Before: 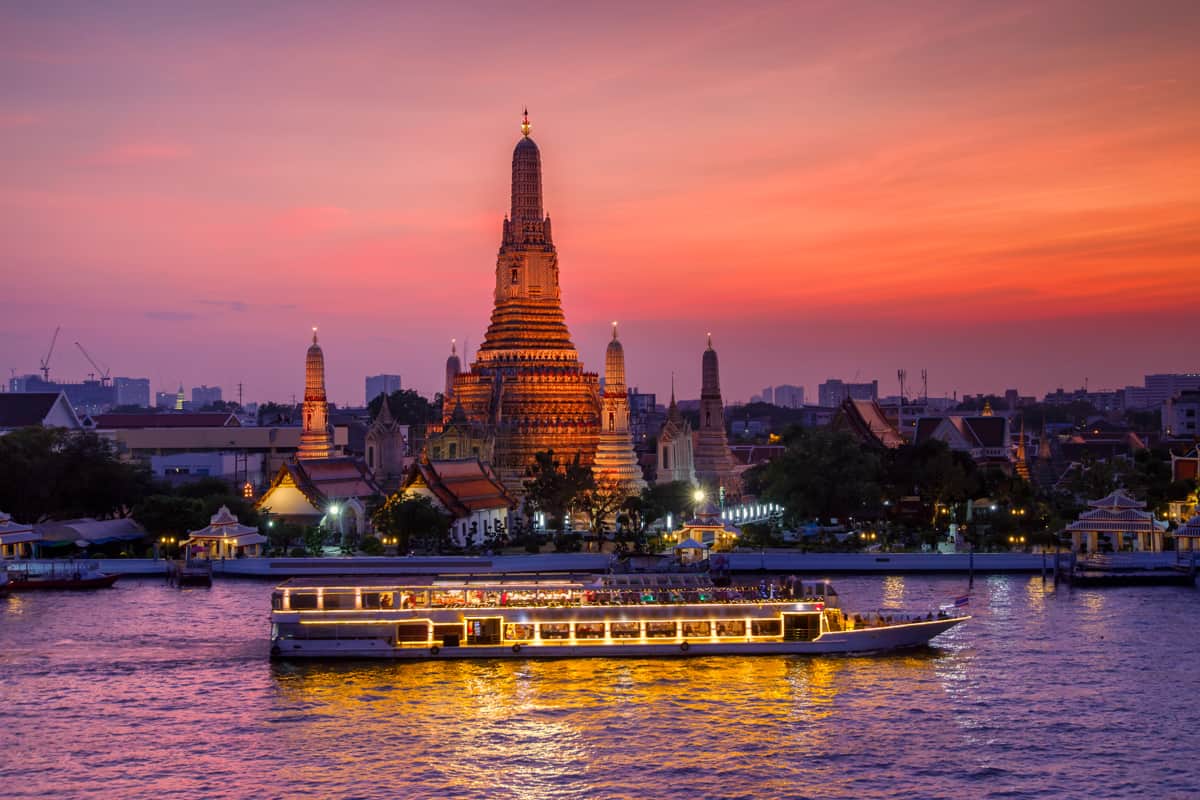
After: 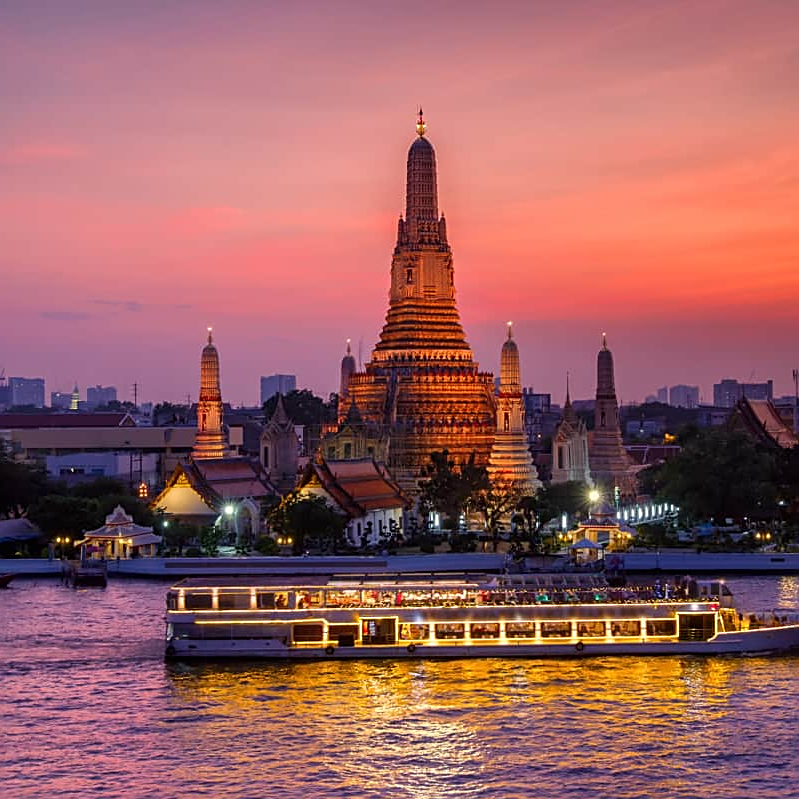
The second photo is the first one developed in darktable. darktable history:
sharpen: on, module defaults
crop and rotate: left 8.786%, right 24.548%
